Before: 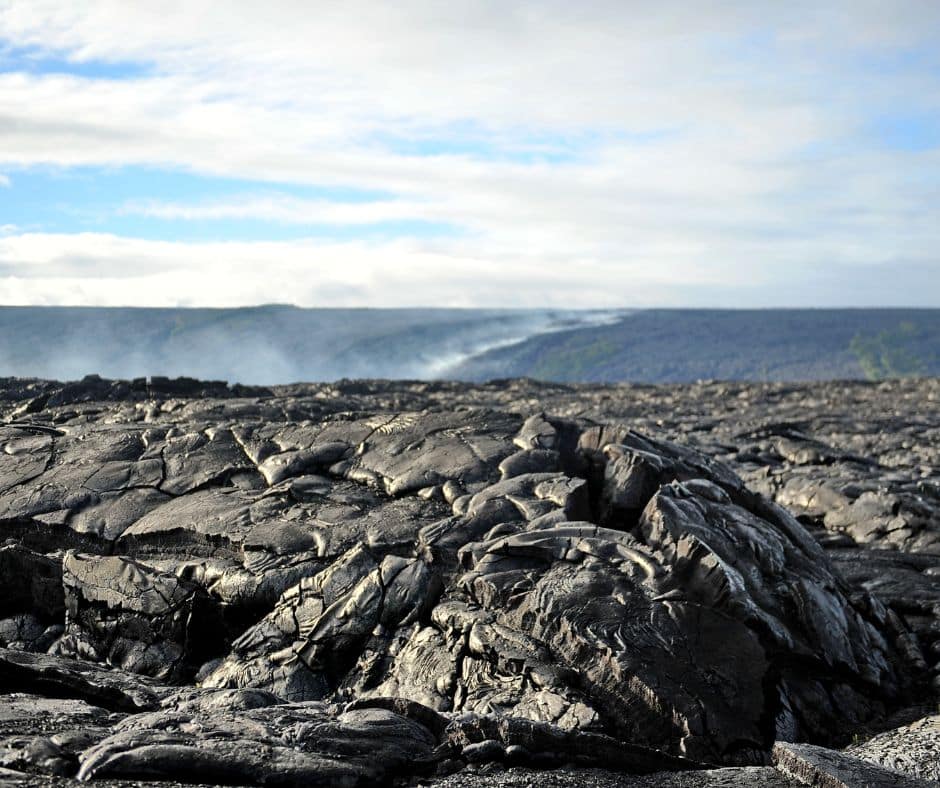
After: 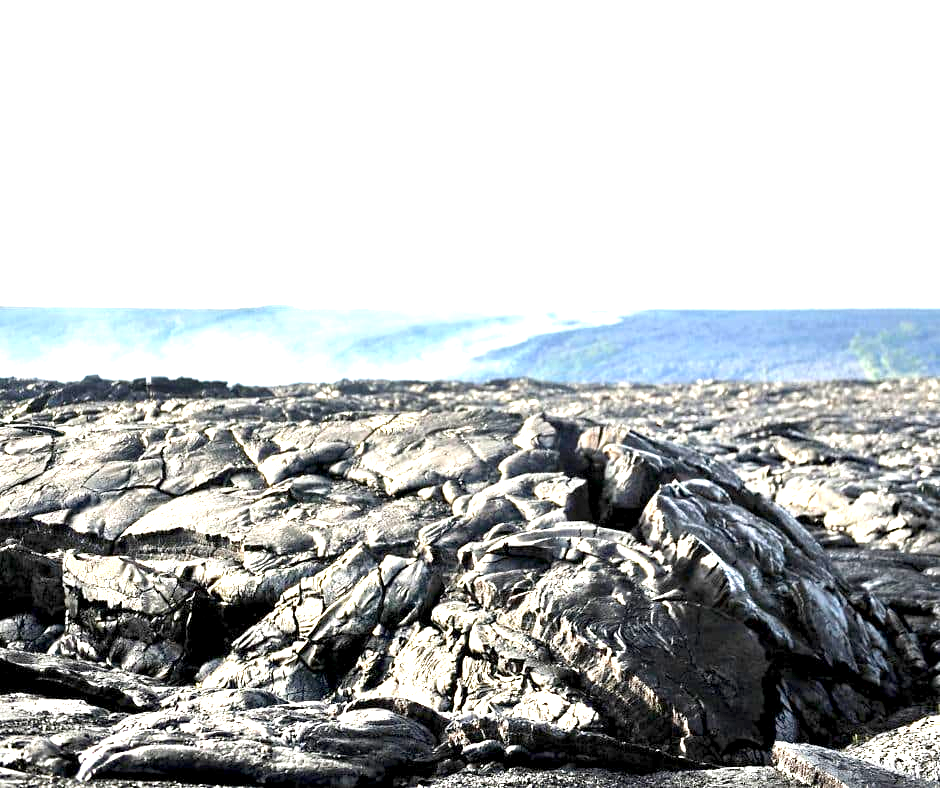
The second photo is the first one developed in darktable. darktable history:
exposure: black level correction 0.001, exposure 1.99 EV, compensate highlight preservation false
